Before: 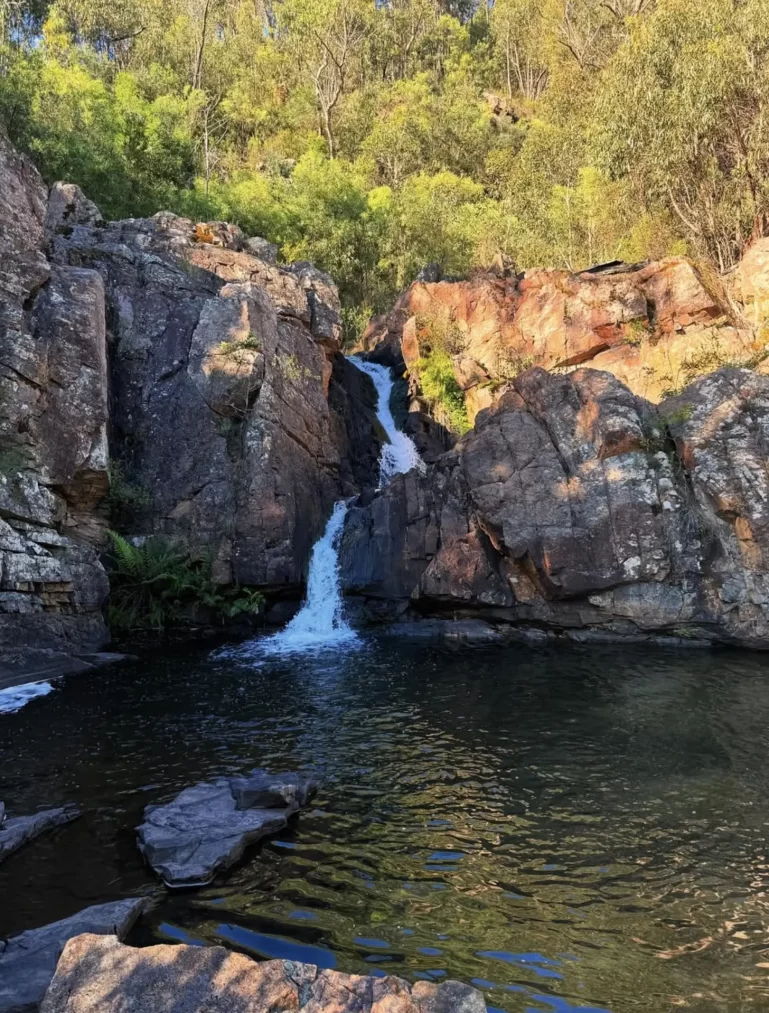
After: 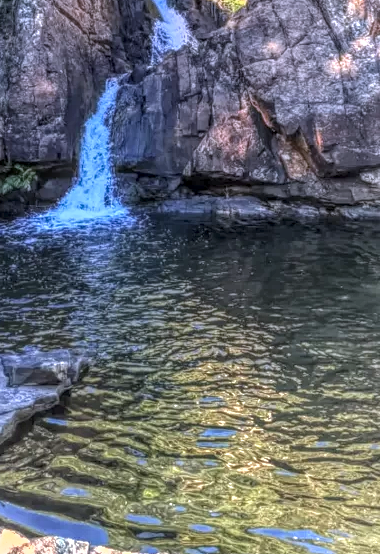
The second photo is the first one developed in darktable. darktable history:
graduated density: hue 238.83°, saturation 50%
crop: left 29.672%, top 41.786%, right 20.851%, bottom 3.487%
exposure: black level correction 0, exposure 1.9 EV, compensate highlight preservation false
local contrast: highlights 0%, shadows 0%, detail 200%, midtone range 0.25
color correction: saturation 0.85
